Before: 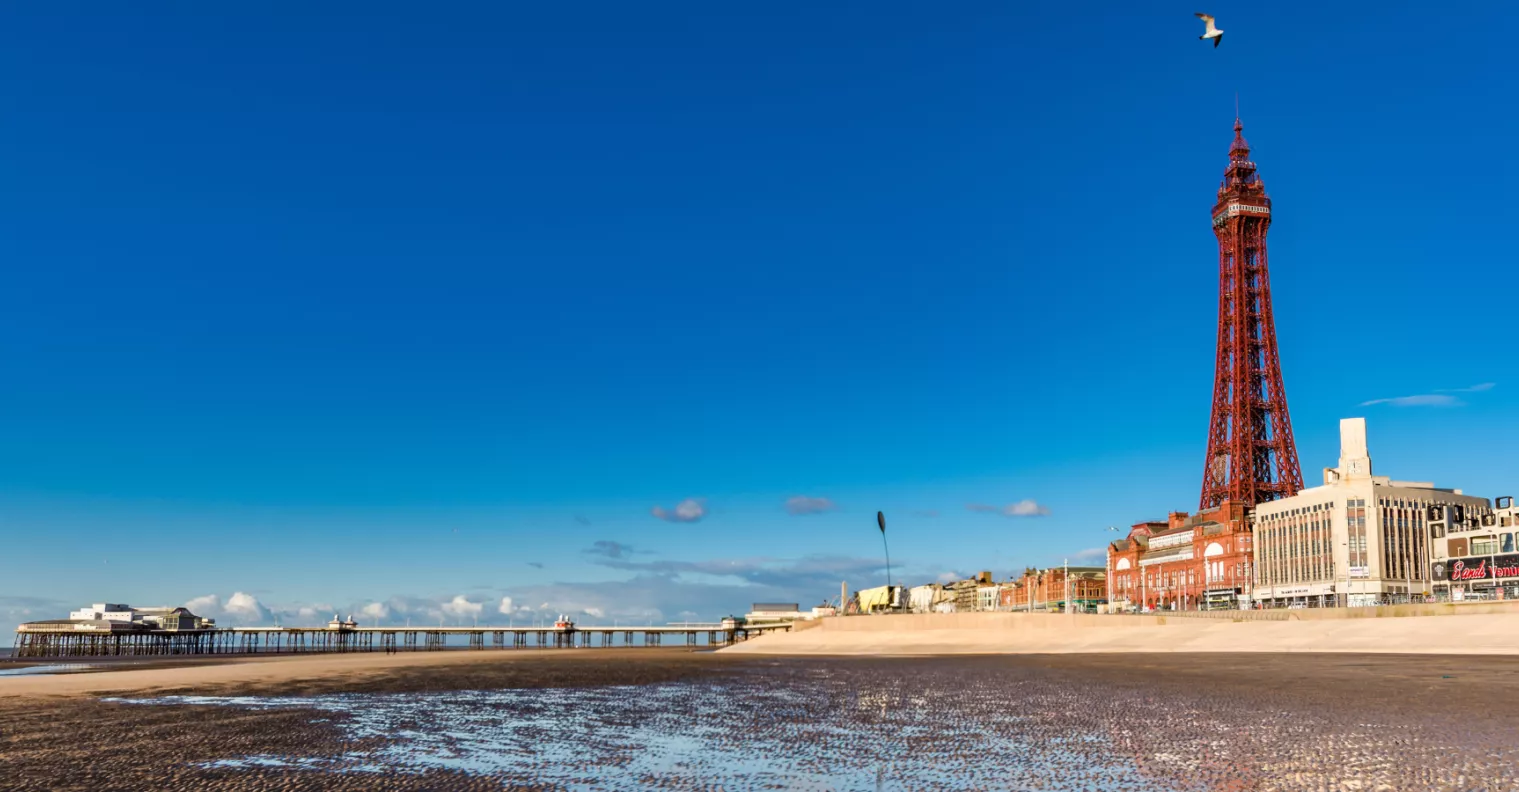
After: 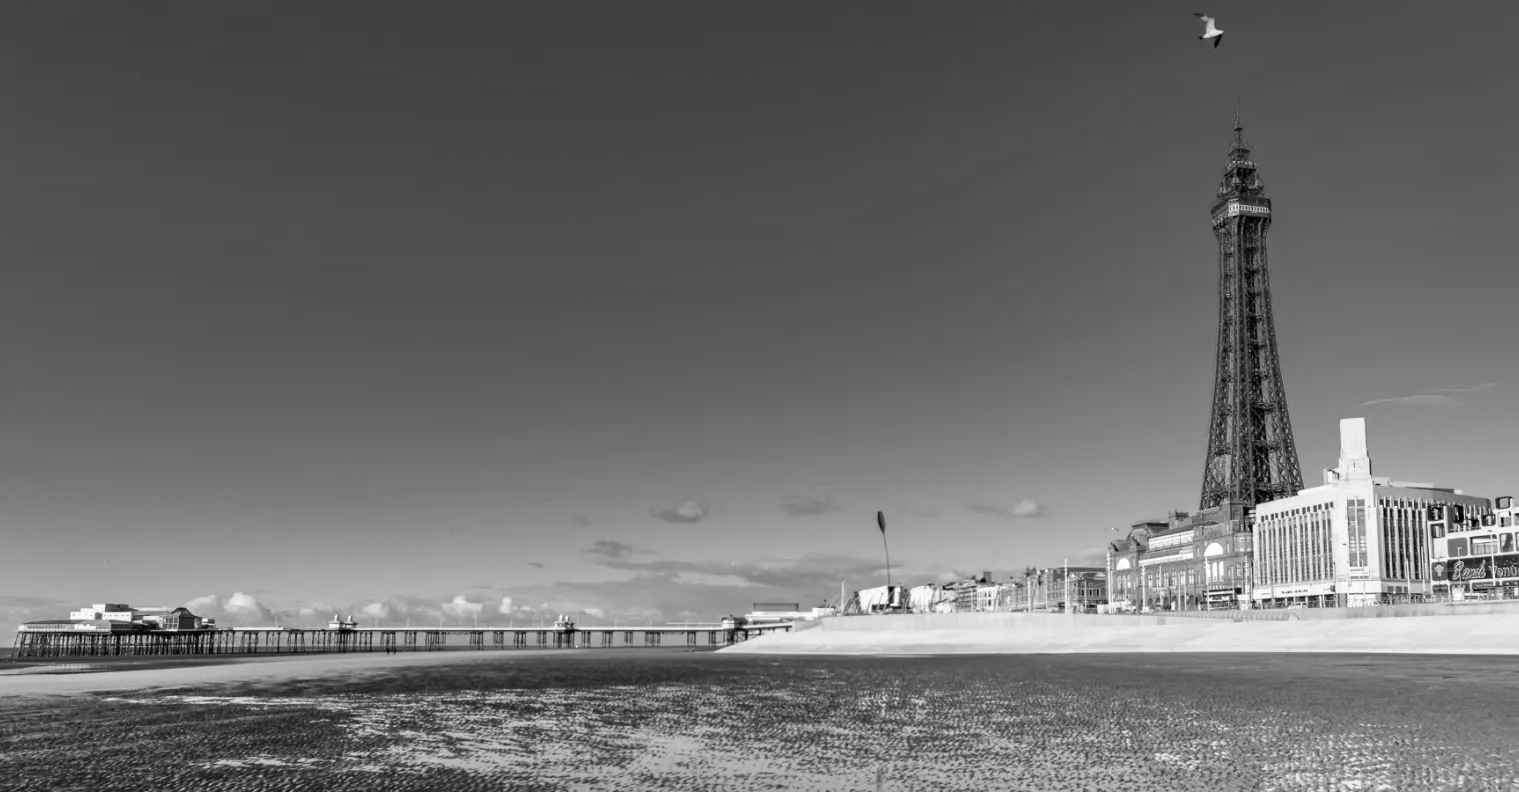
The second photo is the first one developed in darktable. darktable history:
exposure: exposure 0.128 EV, compensate highlight preservation false
color balance rgb: perceptual saturation grading › global saturation 20%, perceptual saturation grading › highlights -25%, perceptual saturation grading › shadows 25%, global vibrance 50%
monochrome: a 32, b 64, size 2.3
